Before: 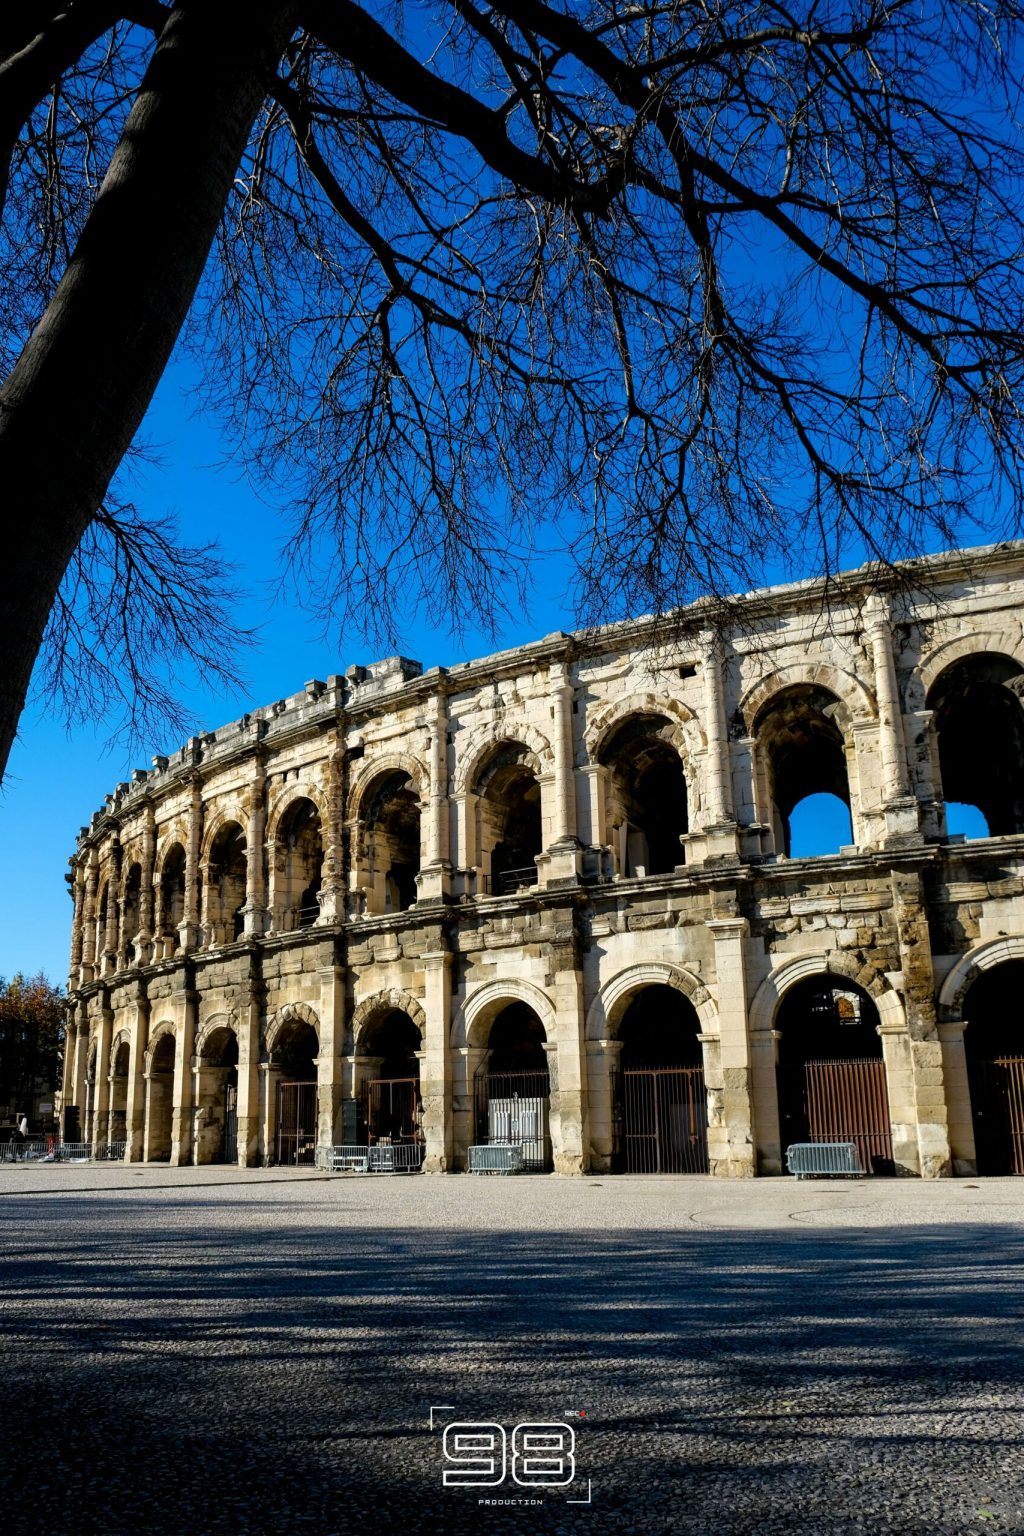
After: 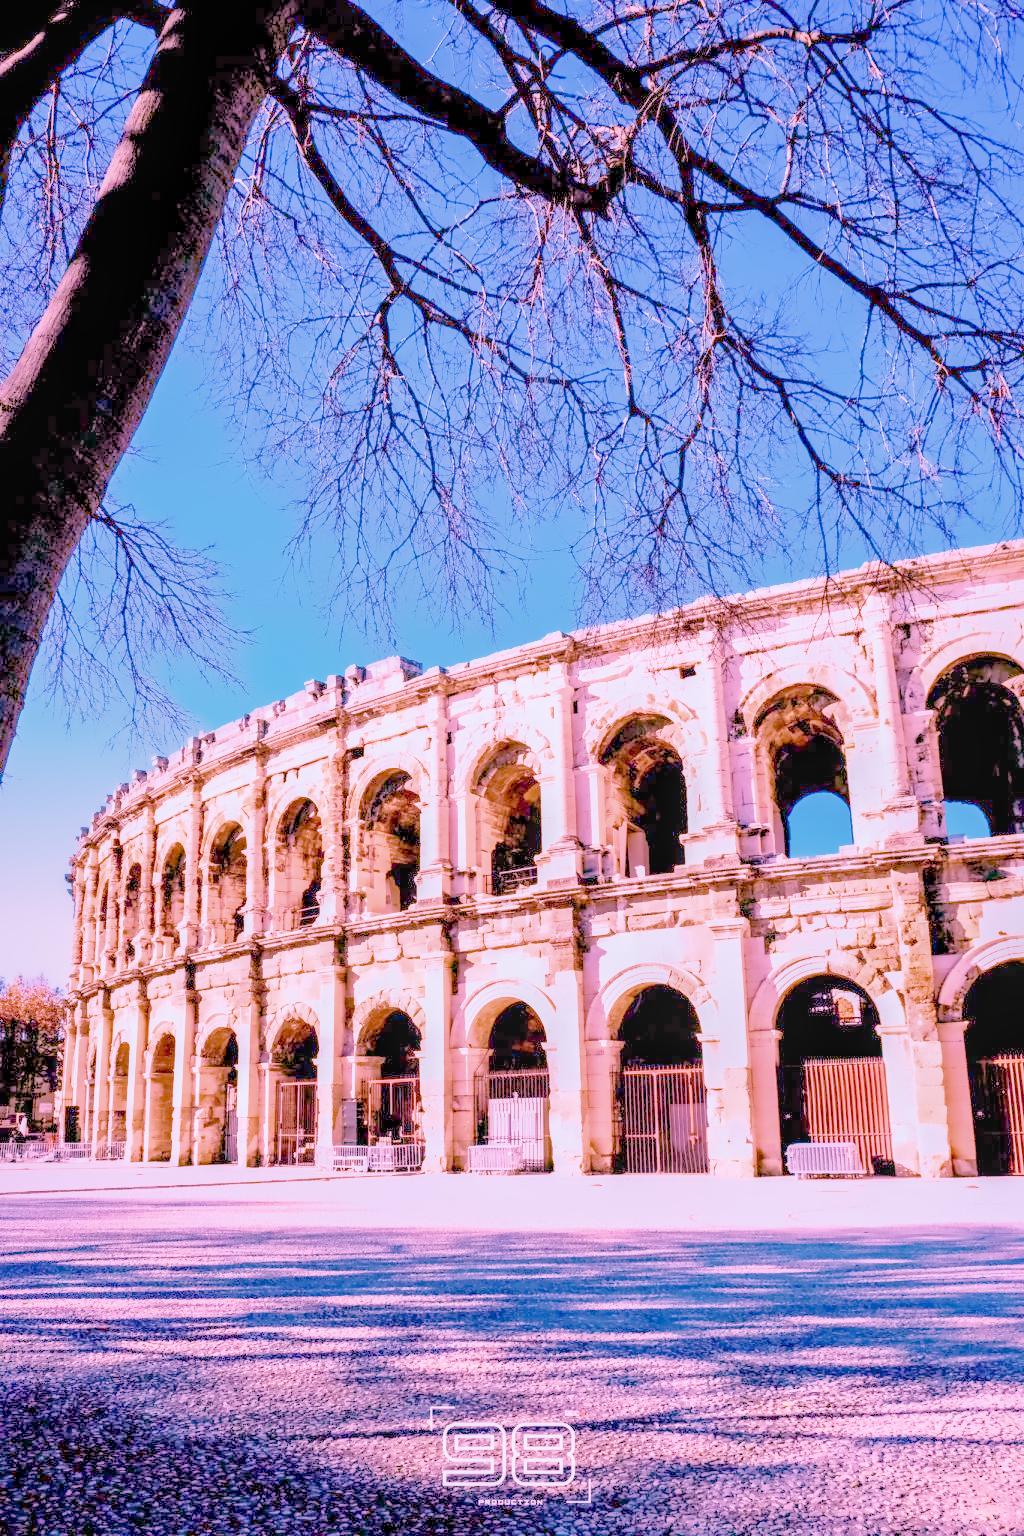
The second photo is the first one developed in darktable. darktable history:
local contrast: on, module defaults
color calibration: illuminant as shot in camera, x 0.358, y 0.373, temperature 4628.91 K
color balance rgb: perceptual saturation grading › global saturation 20%, perceptual saturation grading › highlights -25%, perceptual saturation grading › shadows 25%
denoise (profiled): preserve shadows 1.52, scattering 0.002, a [-1, 0, 0], compensate highlight preservation false
exposure: black level correction 0, exposure 1.1 EV, compensate exposure bias true, compensate highlight preservation false
filmic rgb: black relative exposure -7.65 EV, white relative exposure 4.56 EV, hardness 3.61, contrast 1.05
haze removal: compatibility mode true, adaptive false
highlight reconstruction: on, module defaults
hot pixels: on, module defaults
lens correction: scale 1, crop 1, focal 16, aperture 5.6, distance 1000, camera "Canon EOS RP", lens "Canon RF 16mm F2.8 STM"
shadows and highlights: on, module defaults
white balance: red 2.229, blue 1.46
velvia: on, module defaults
raw chromatic aberrations: on, module defaults
tone equalizer "contrast tone curve: soft": -8 EV -0.417 EV, -7 EV -0.389 EV, -6 EV -0.333 EV, -5 EV -0.222 EV, -3 EV 0.222 EV, -2 EV 0.333 EV, -1 EV 0.389 EV, +0 EV 0.417 EV, edges refinement/feathering 500, mask exposure compensation -1.57 EV, preserve details no
contrast equalizer "denoise": octaves 7, y [[0.5 ×6], [0.5 ×6], [0.5 ×6], [0, 0.033, 0.067, 0.1, 0.133, 0.167], [0, 0.05, 0.1, 0.15, 0.2, 0.25]]
